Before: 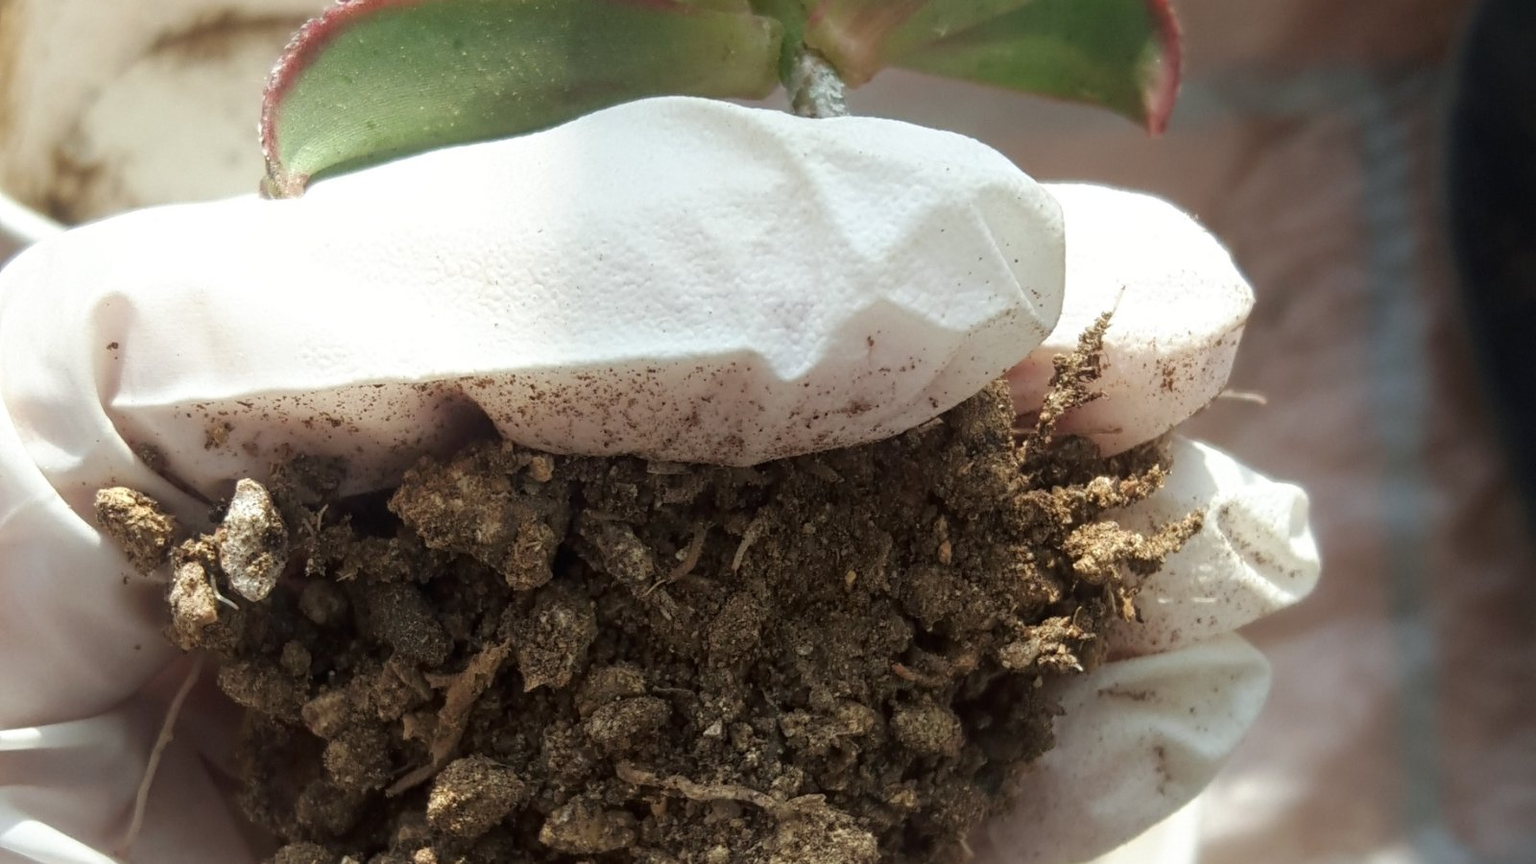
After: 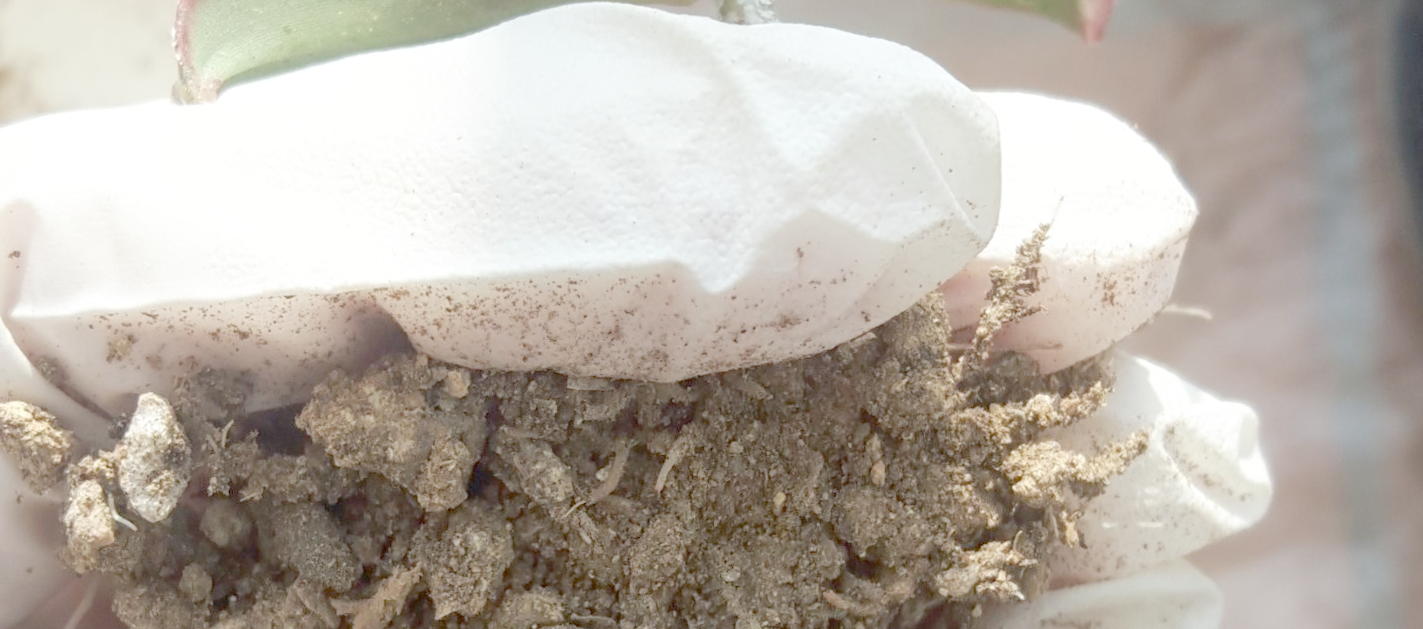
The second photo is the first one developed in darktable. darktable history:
rotate and perspective: rotation 0.226°, lens shift (vertical) -0.042, crop left 0.023, crop right 0.982, crop top 0.006, crop bottom 0.994
crop: left 5.596%, top 10.314%, right 3.534%, bottom 19.395%
